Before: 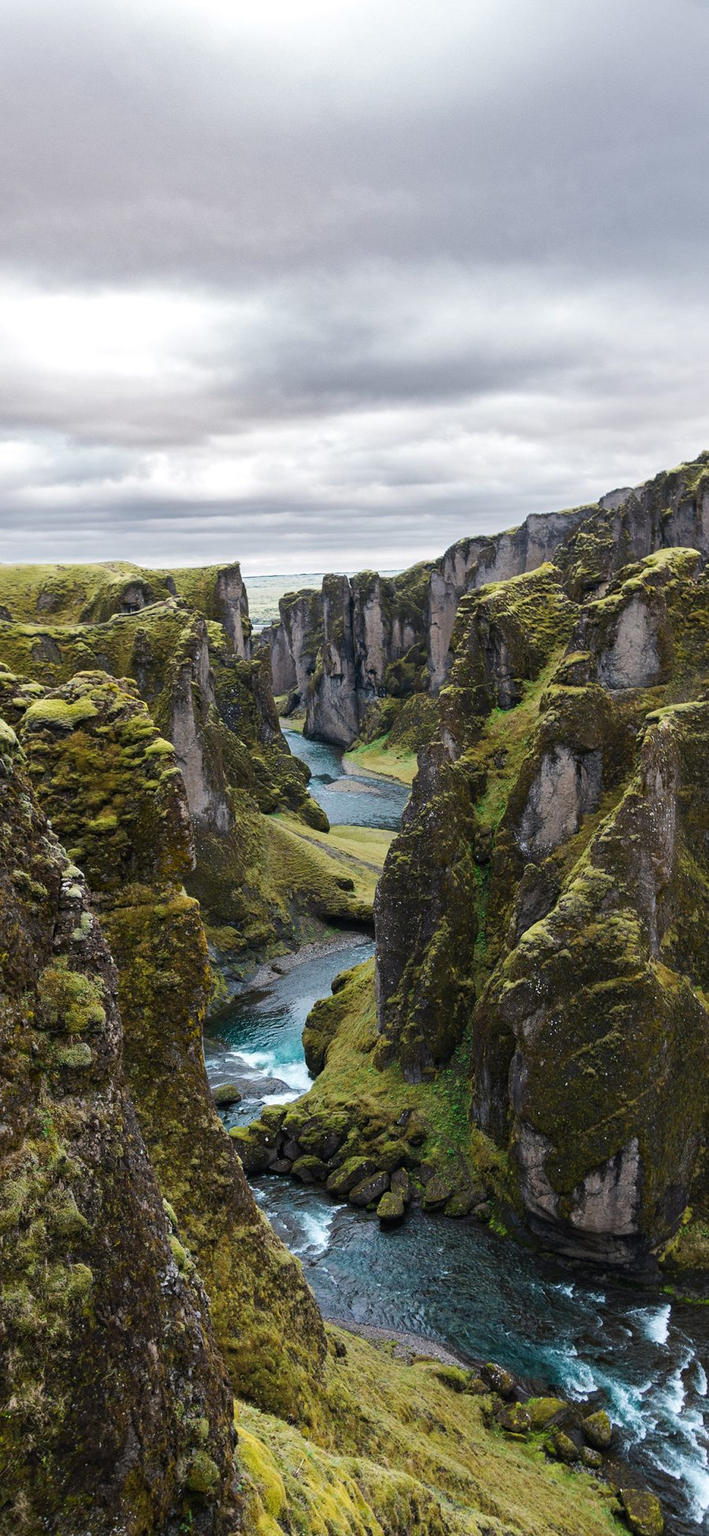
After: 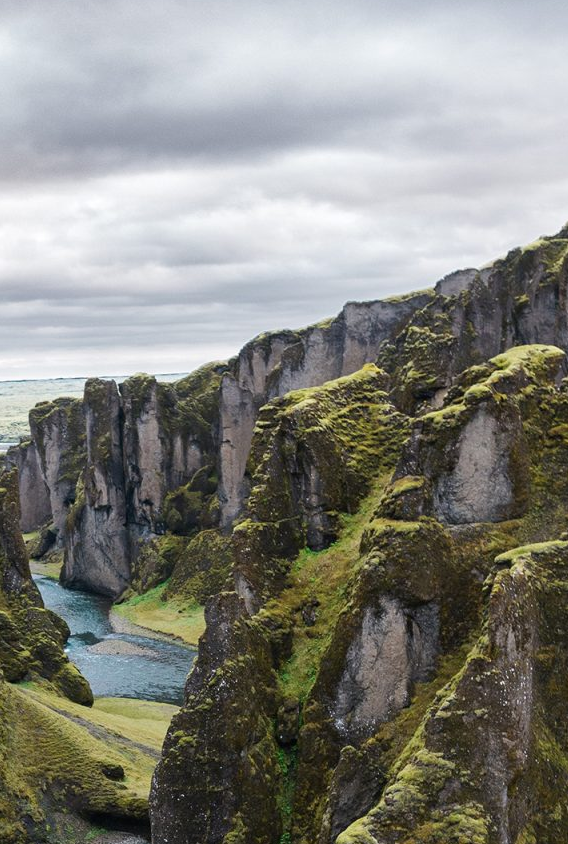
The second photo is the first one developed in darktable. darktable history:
crop: left 36.153%, top 17.986%, right 0.662%, bottom 38.688%
